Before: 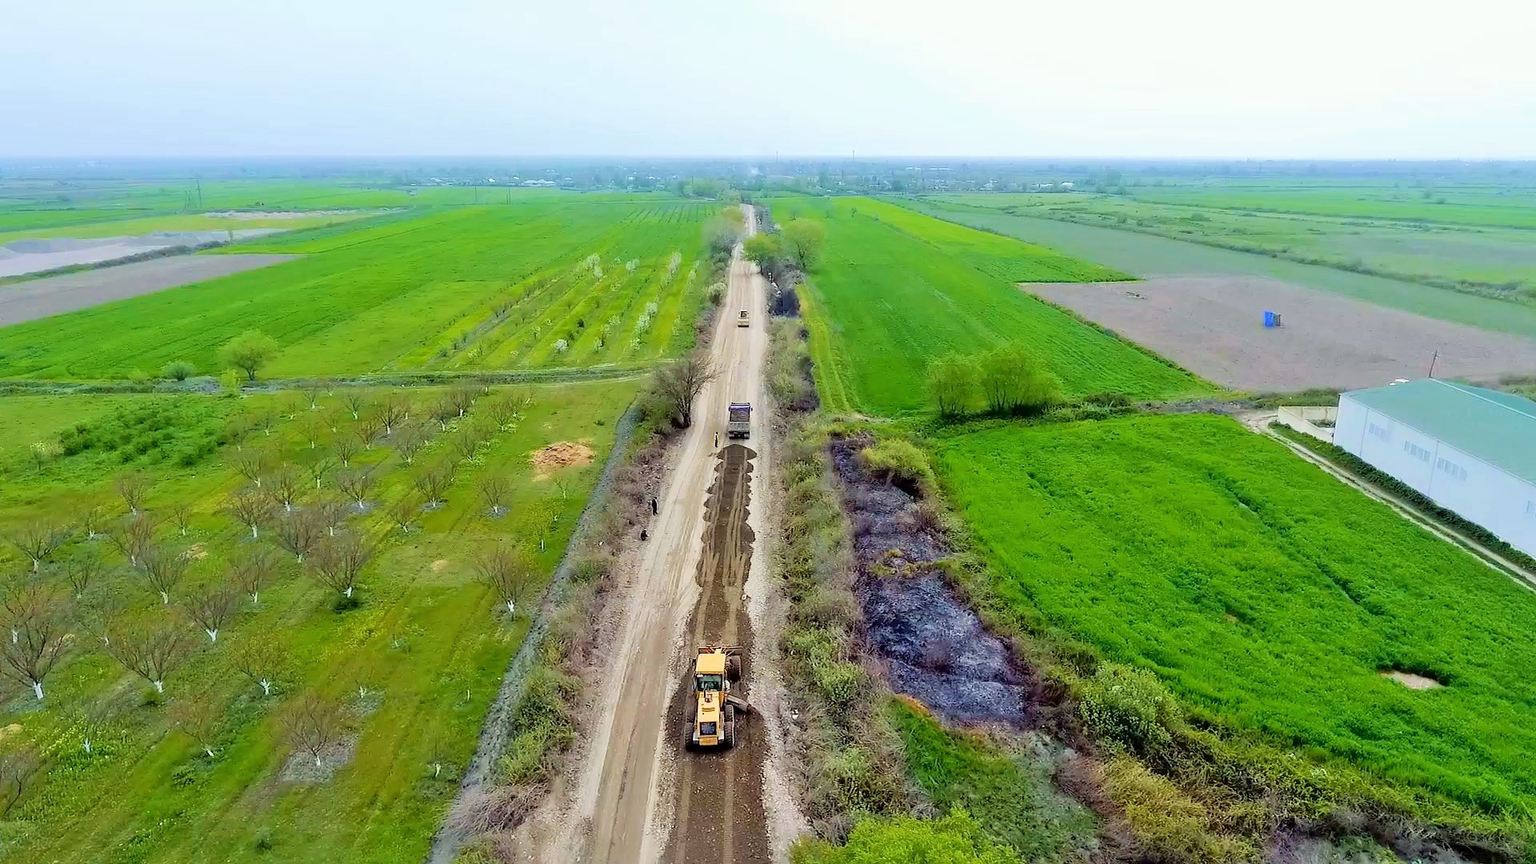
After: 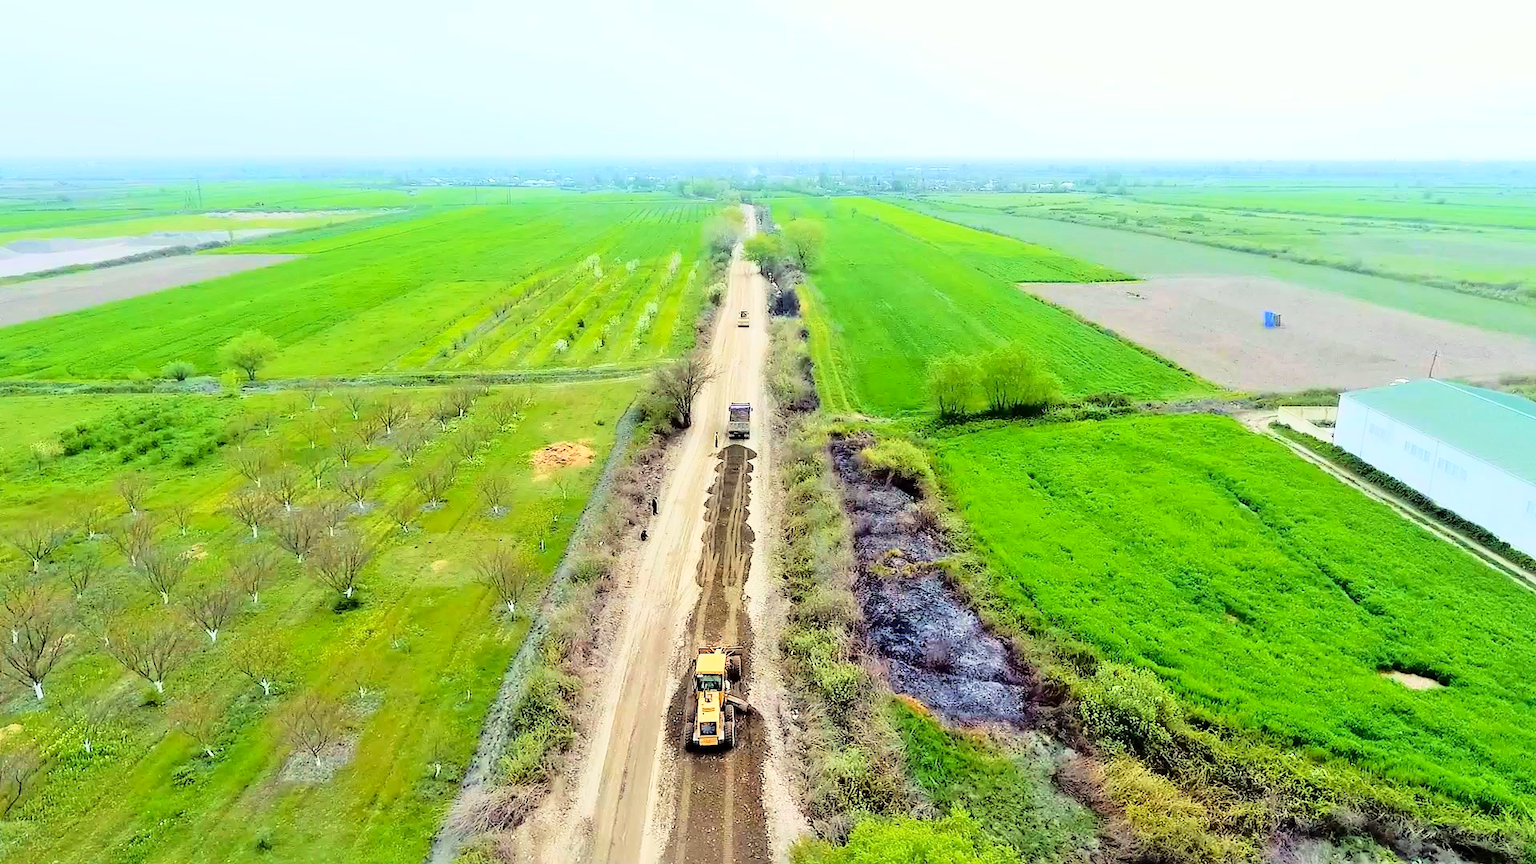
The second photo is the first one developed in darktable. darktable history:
base curve: curves: ch0 [(0, 0) (0.028, 0.03) (0.121, 0.232) (0.46, 0.748) (0.859, 0.968) (1, 1)]
rgb curve: curves: ch2 [(0, 0) (0.567, 0.512) (1, 1)], mode RGB, independent channels
